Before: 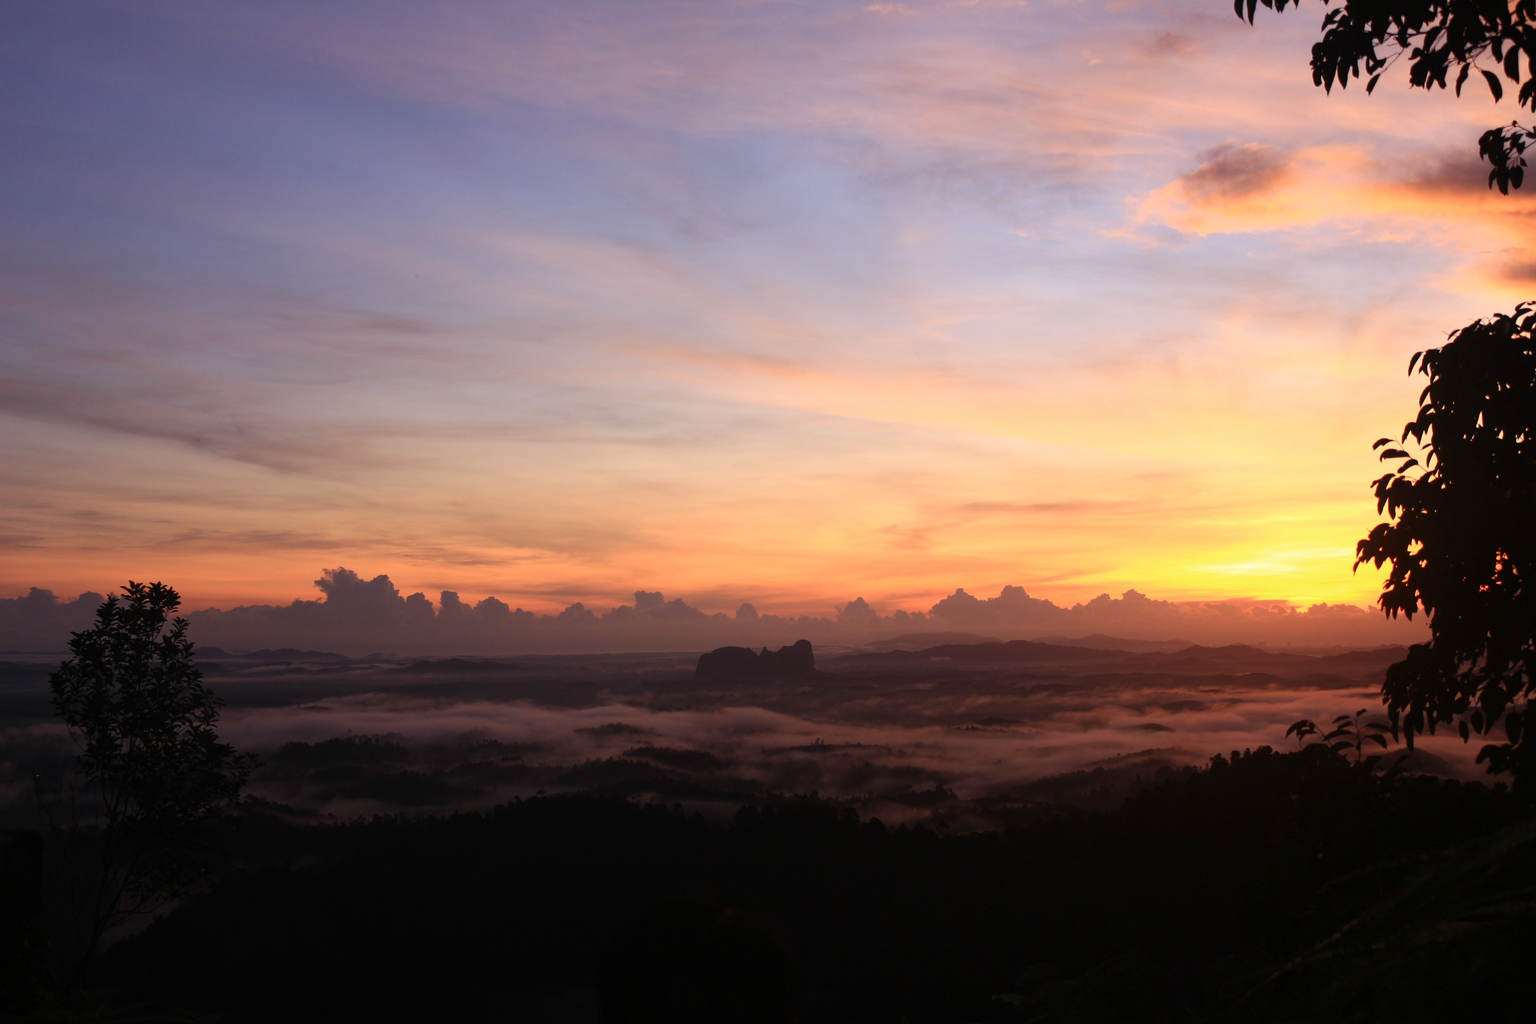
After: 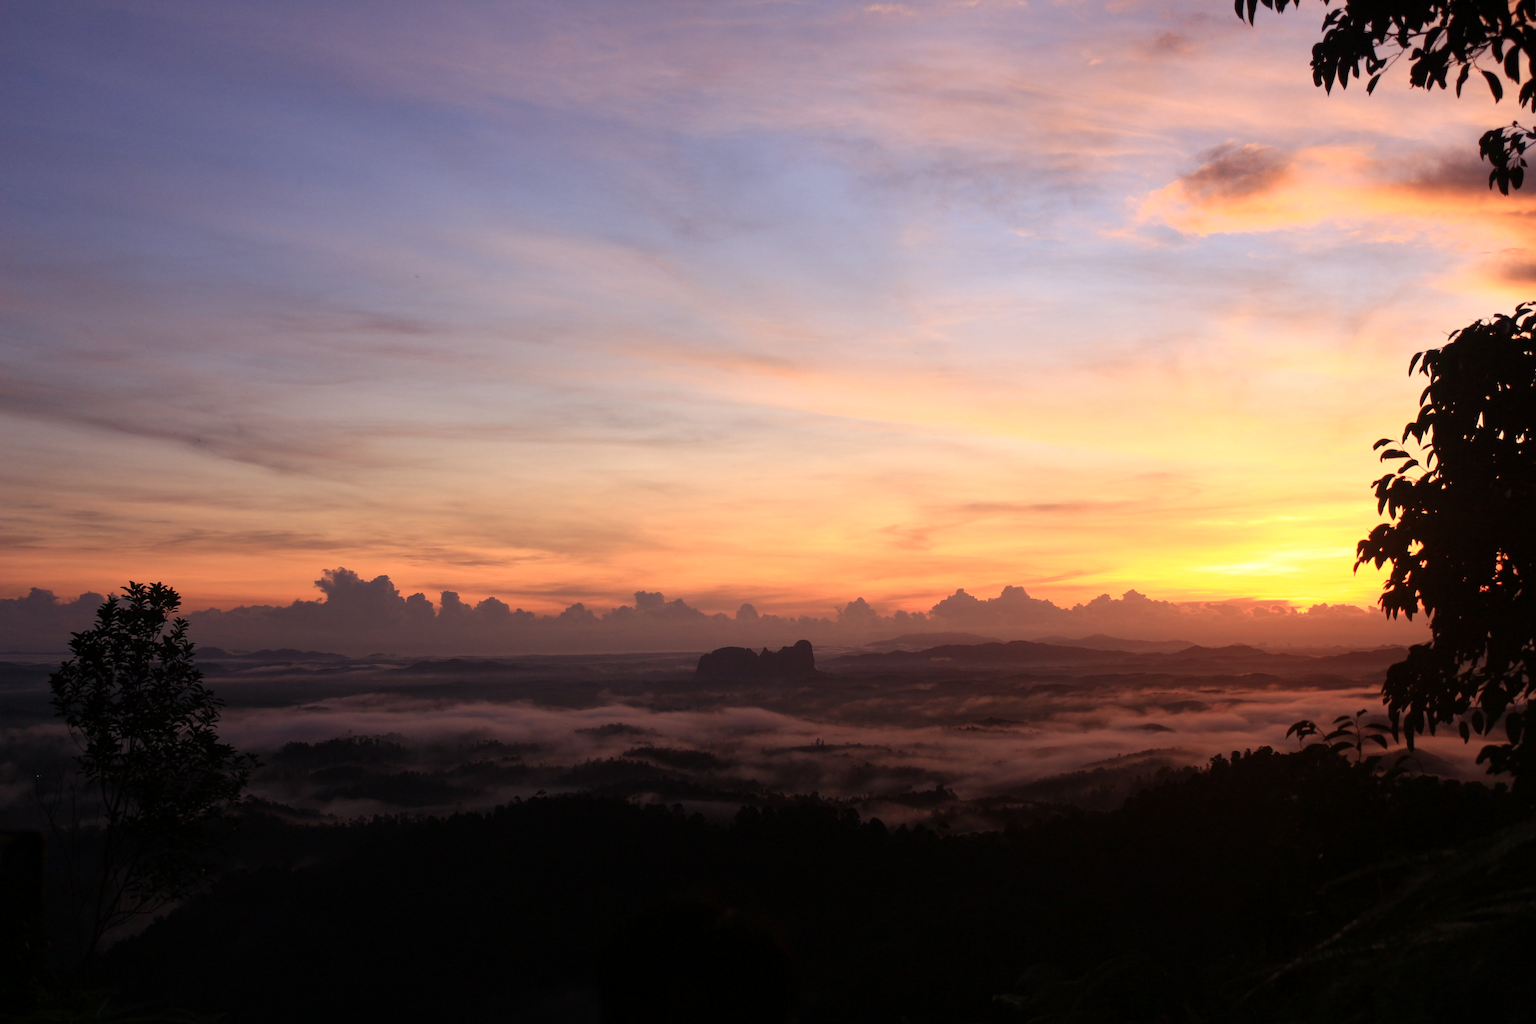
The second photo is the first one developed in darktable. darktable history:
local contrast: highlights 106%, shadows 101%, detail 119%, midtone range 0.2
